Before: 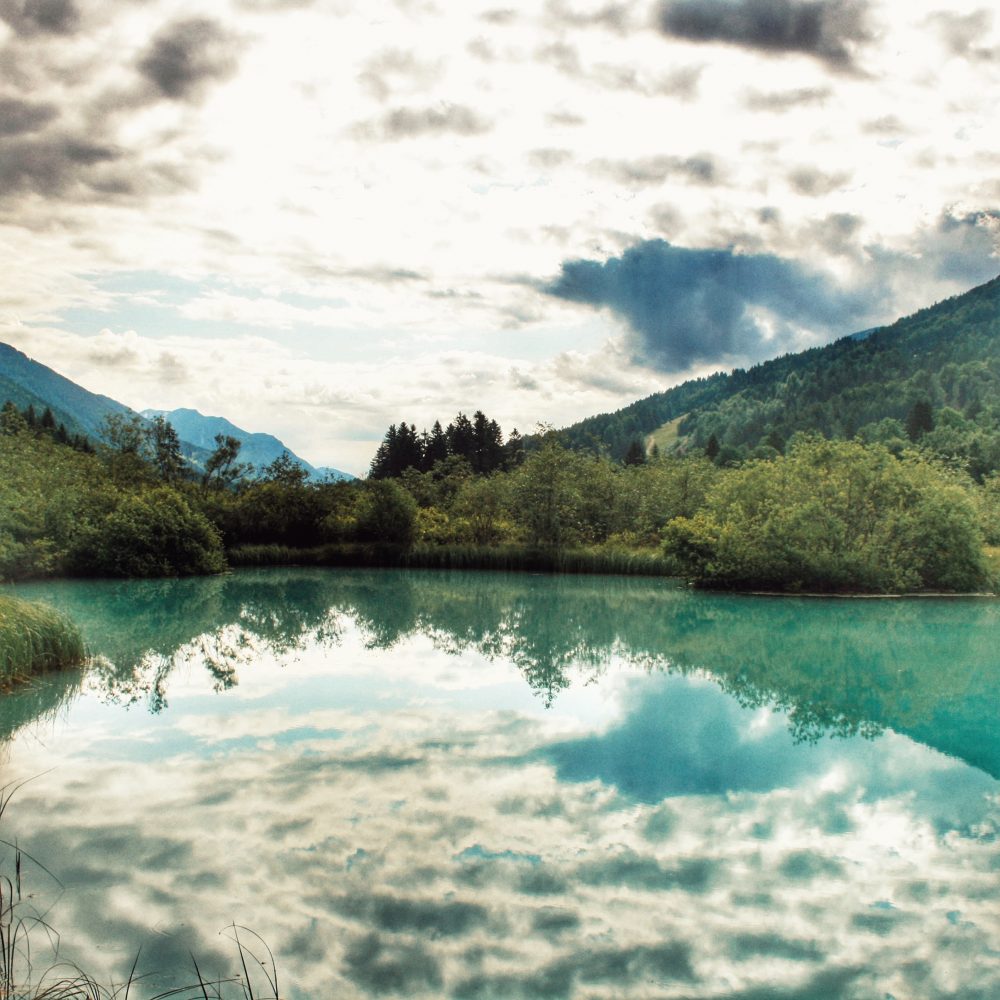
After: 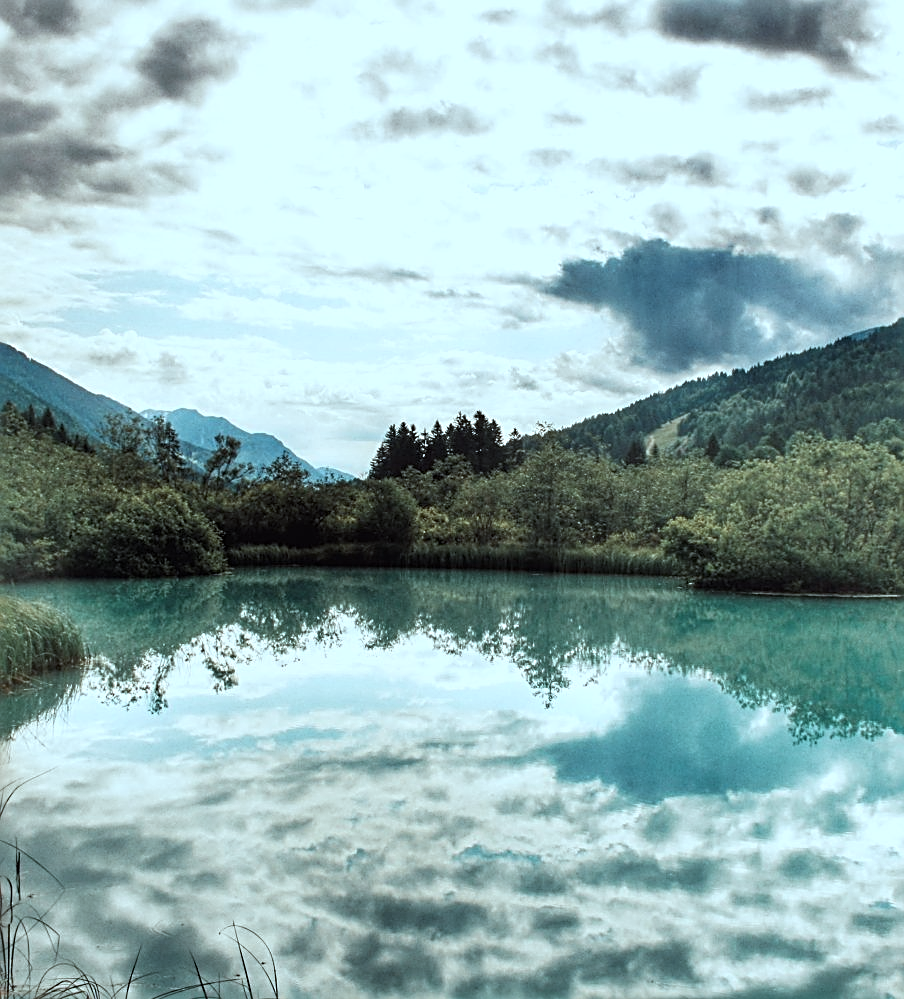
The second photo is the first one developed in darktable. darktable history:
color correction: highlights a* -12.64, highlights b* -18.1, saturation 0.7
crop: right 9.509%, bottom 0.031%
sharpen: radius 2.531, amount 0.628
rotate and perspective: automatic cropping original format, crop left 0, crop top 0
